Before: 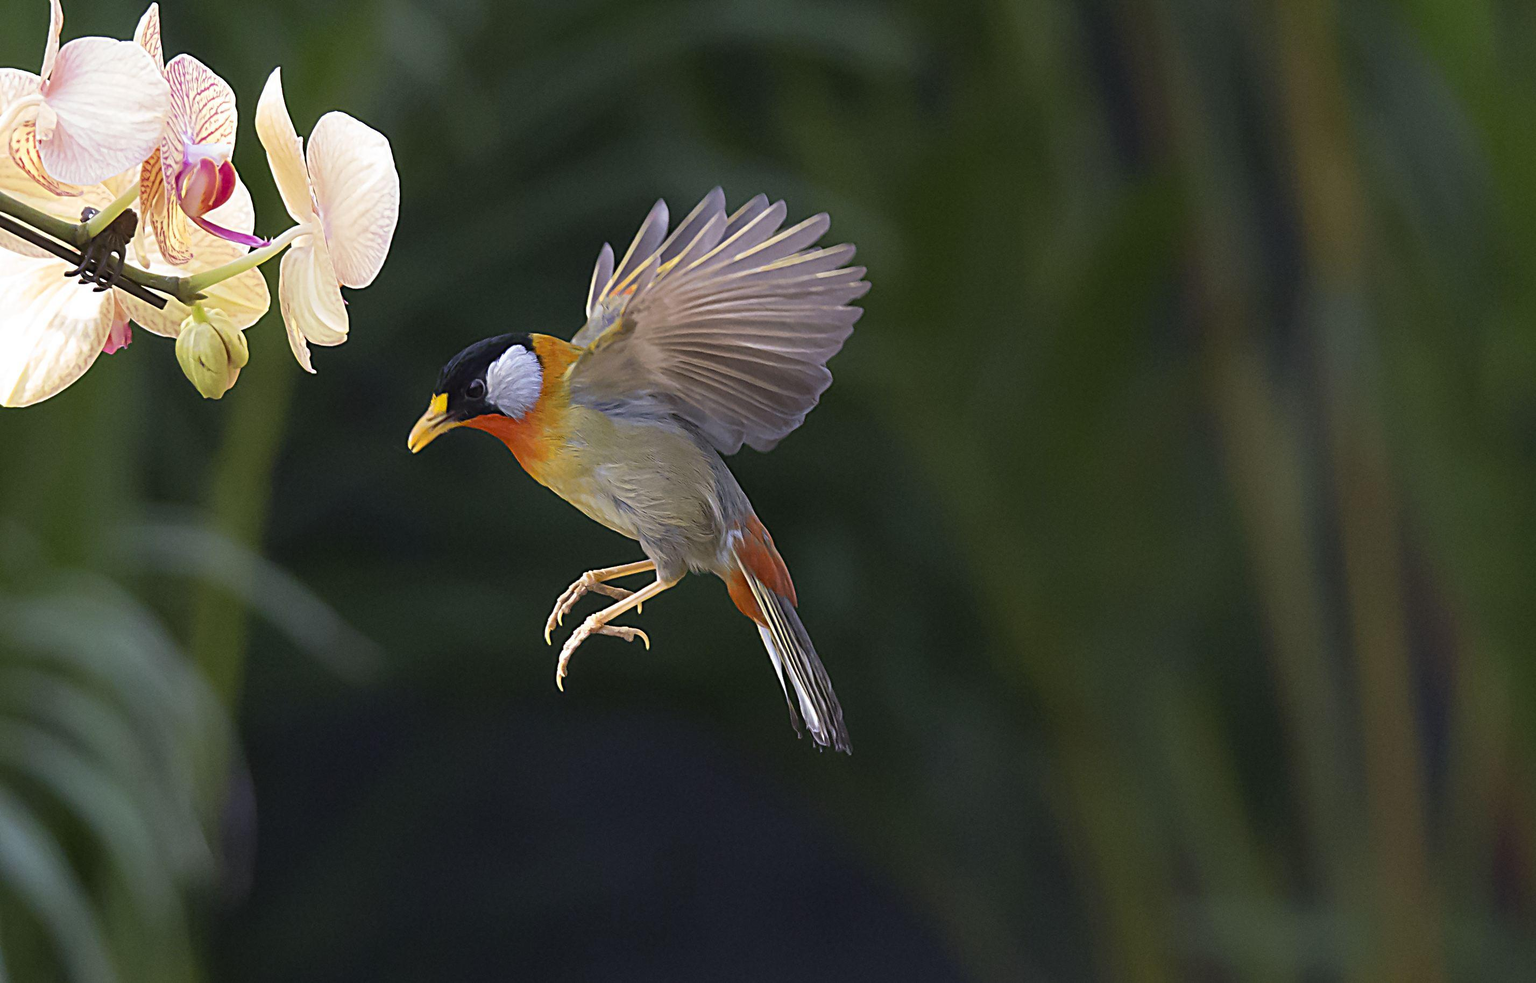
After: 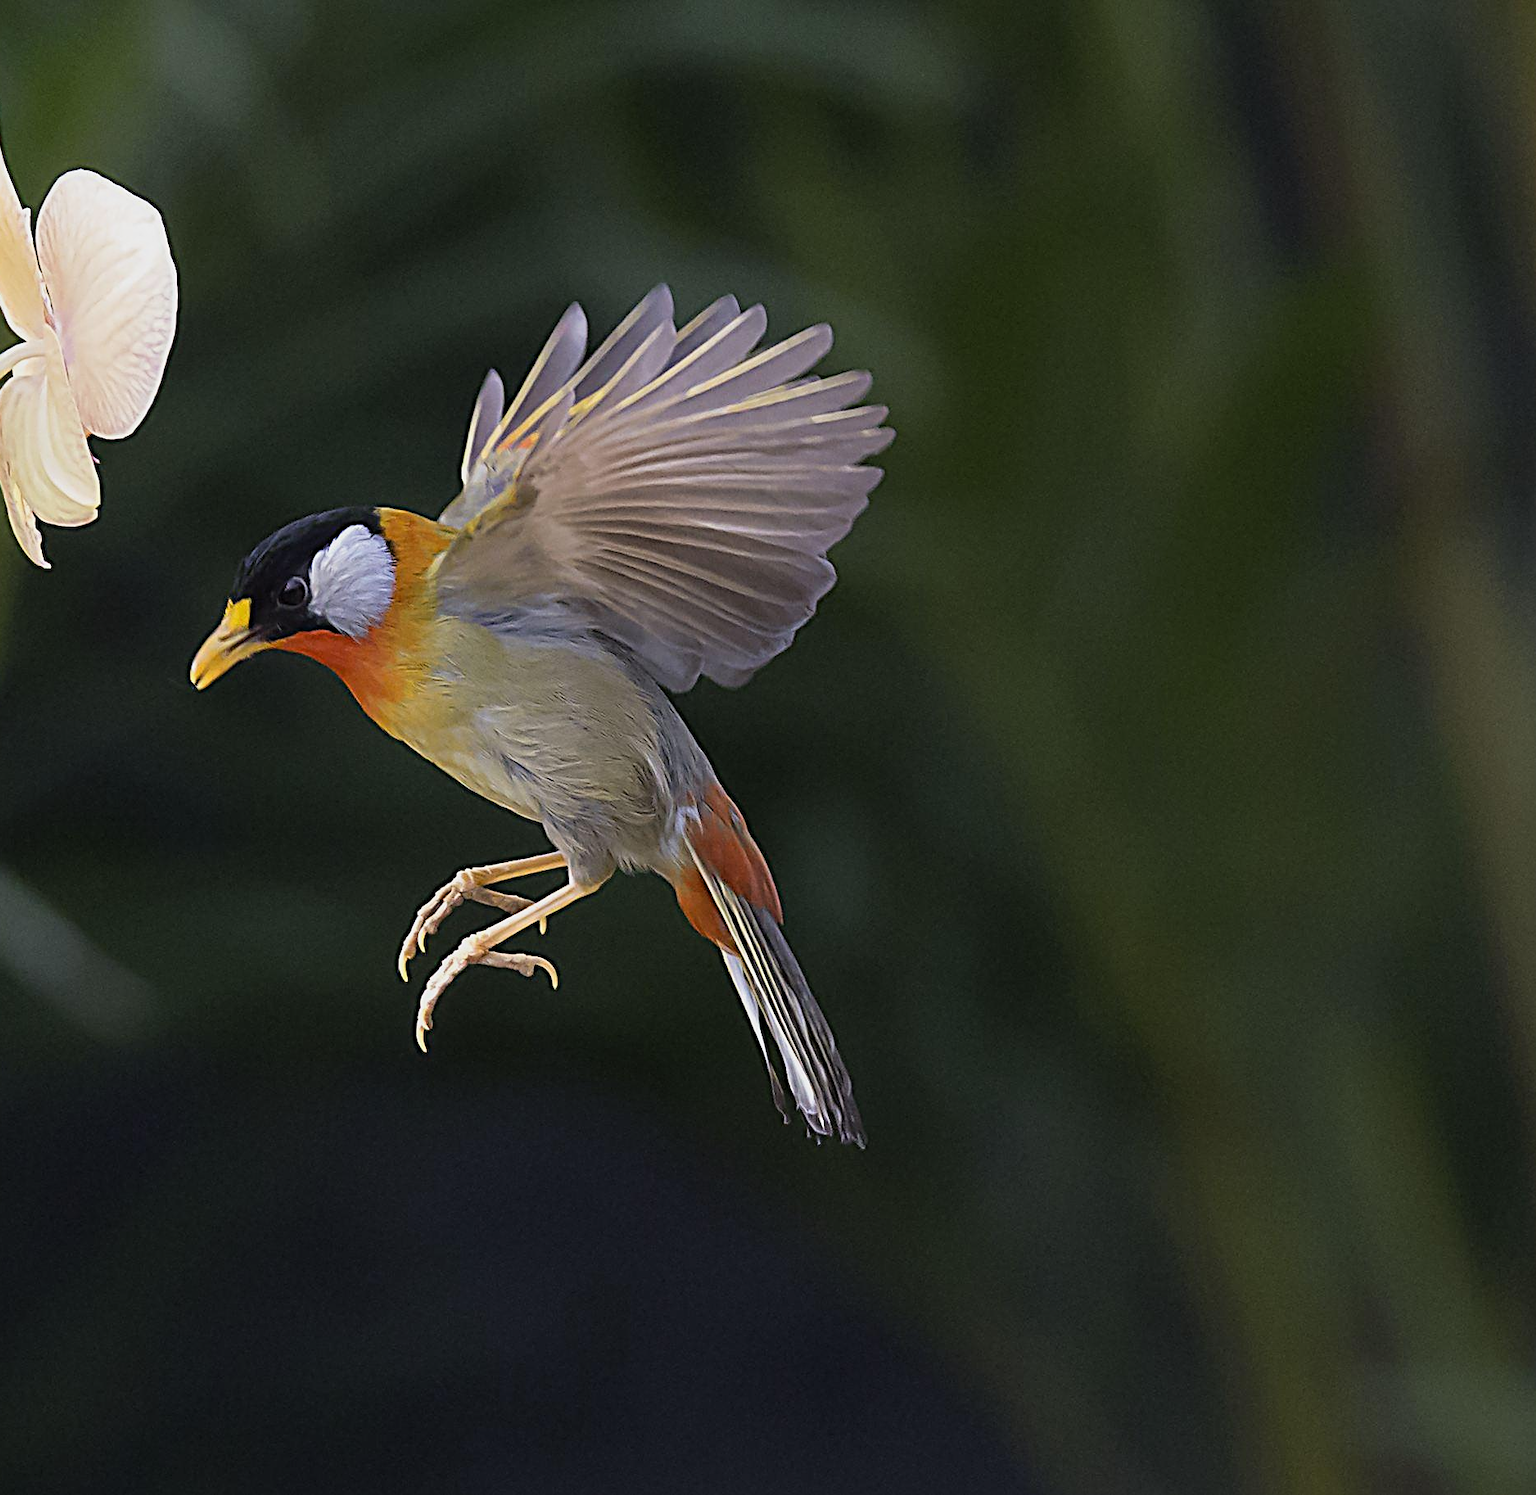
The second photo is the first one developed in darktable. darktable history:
crop and rotate: left 18.427%, right 15.841%
filmic rgb: black relative exposure -11.3 EV, white relative exposure 3.22 EV, hardness 6.76
sharpen: on, module defaults
